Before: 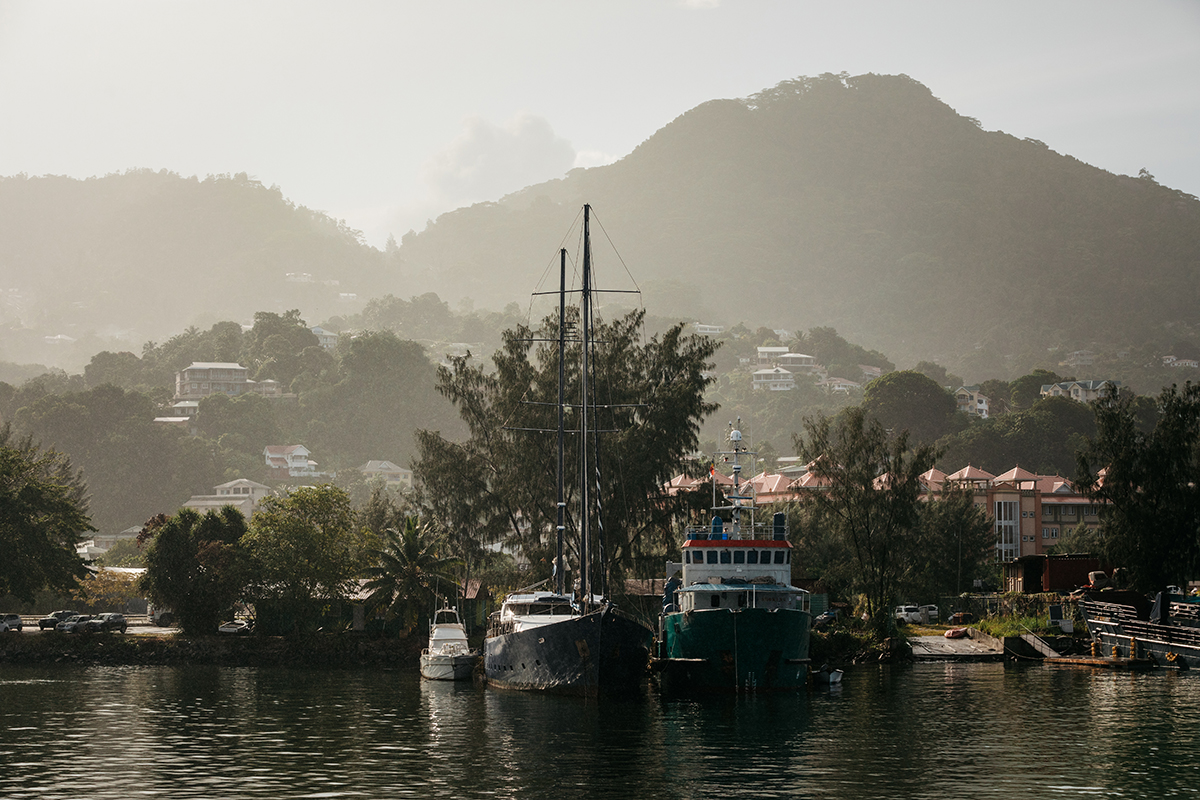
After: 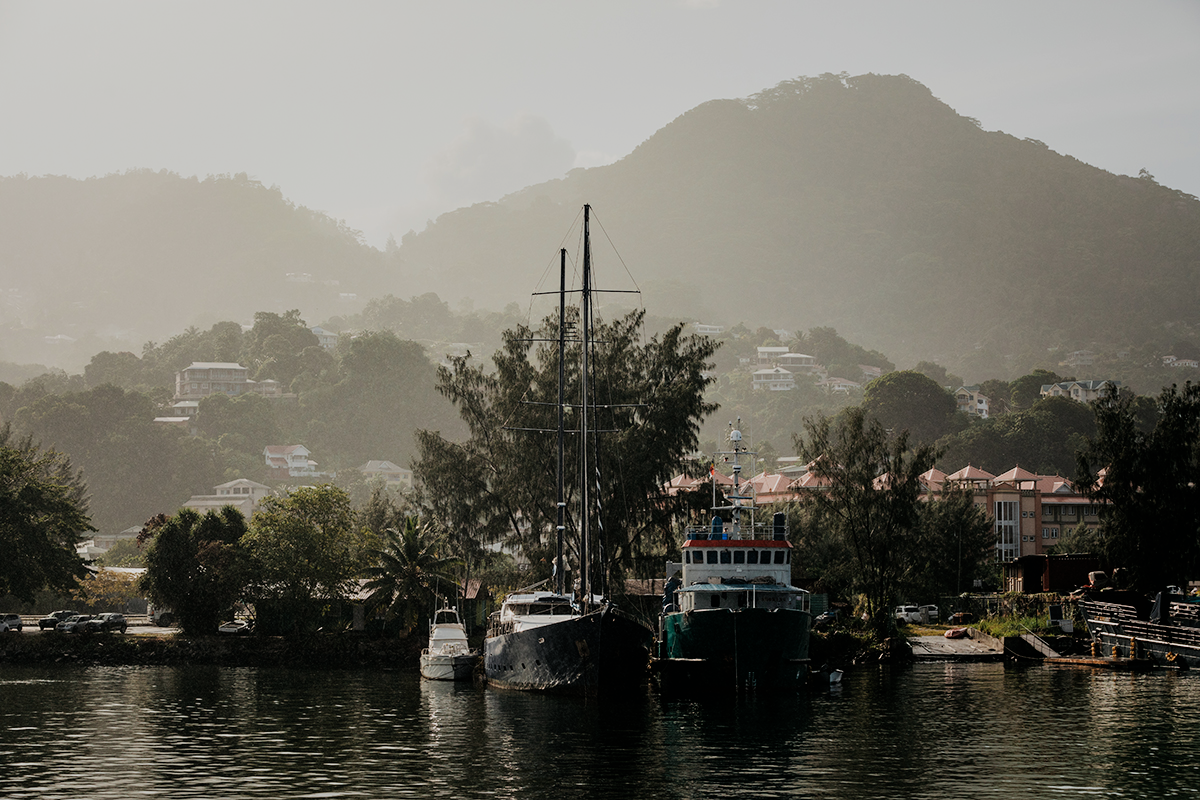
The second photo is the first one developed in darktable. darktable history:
sharpen: radius 5.285, amount 0.309, threshold 26.305
filmic rgb: black relative exposure -7.65 EV, white relative exposure 4.56 EV, hardness 3.61, iterations of high-quality reconstruction 0
